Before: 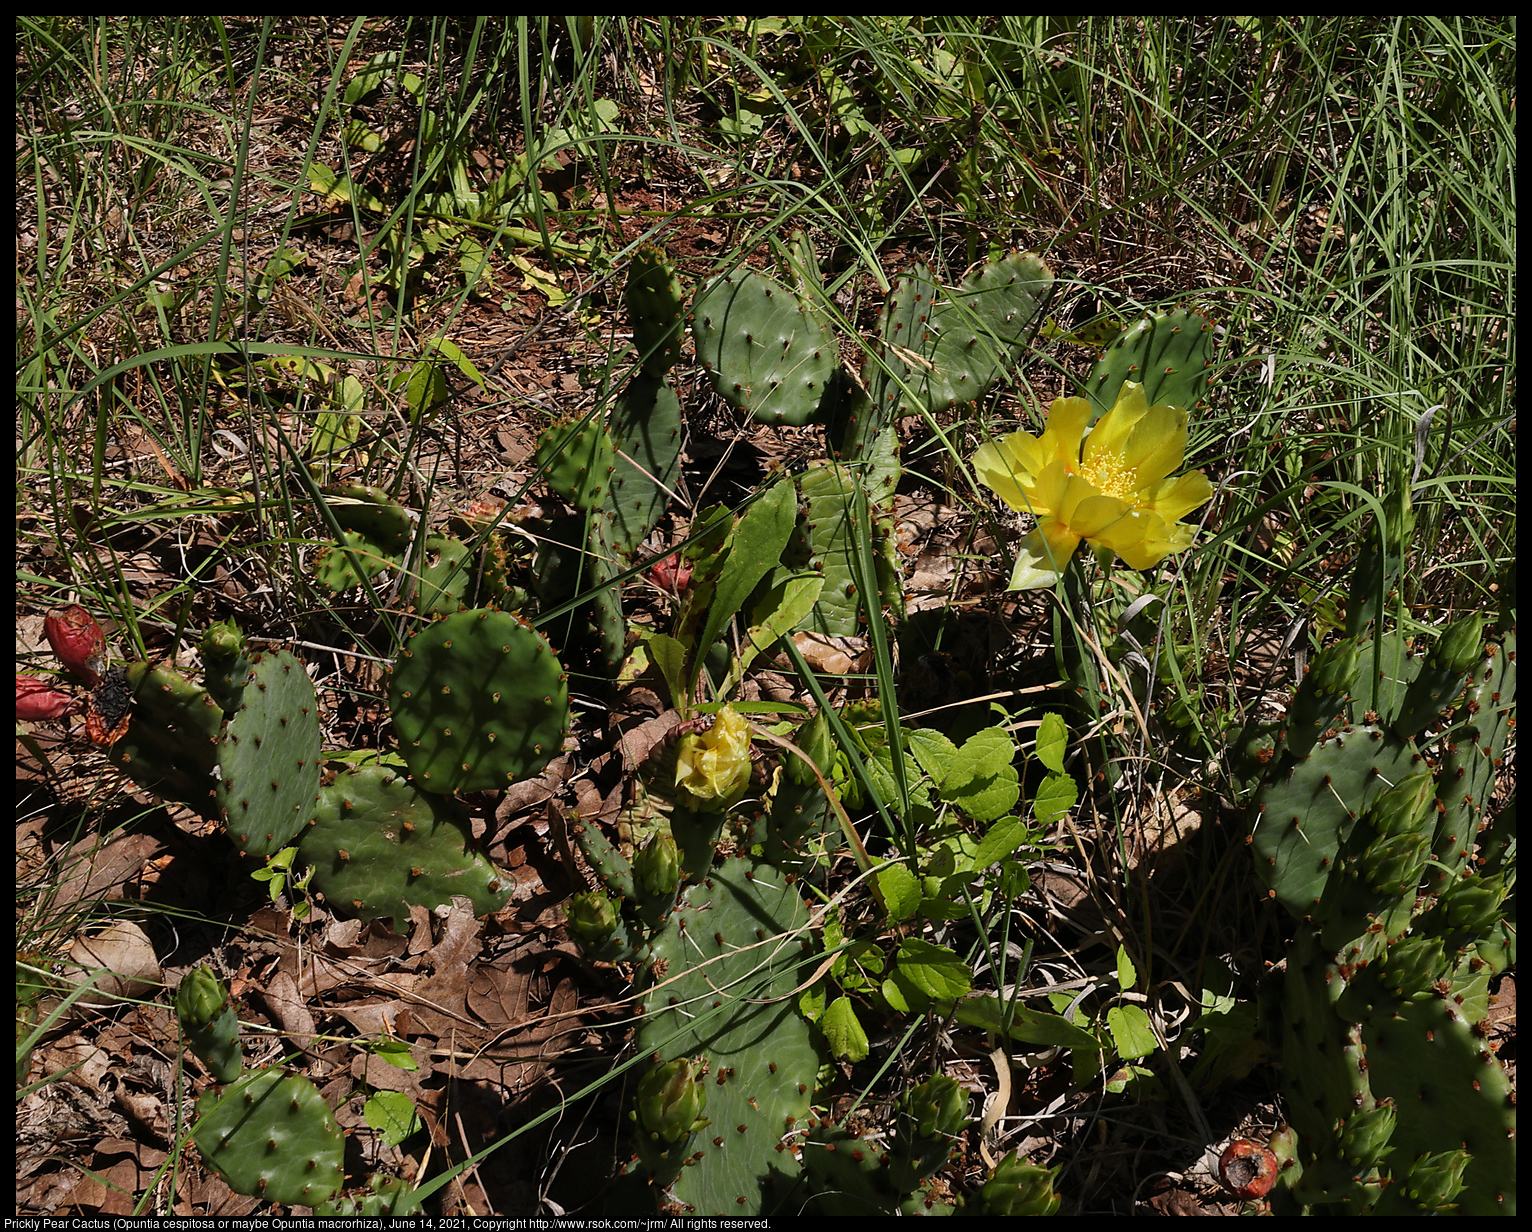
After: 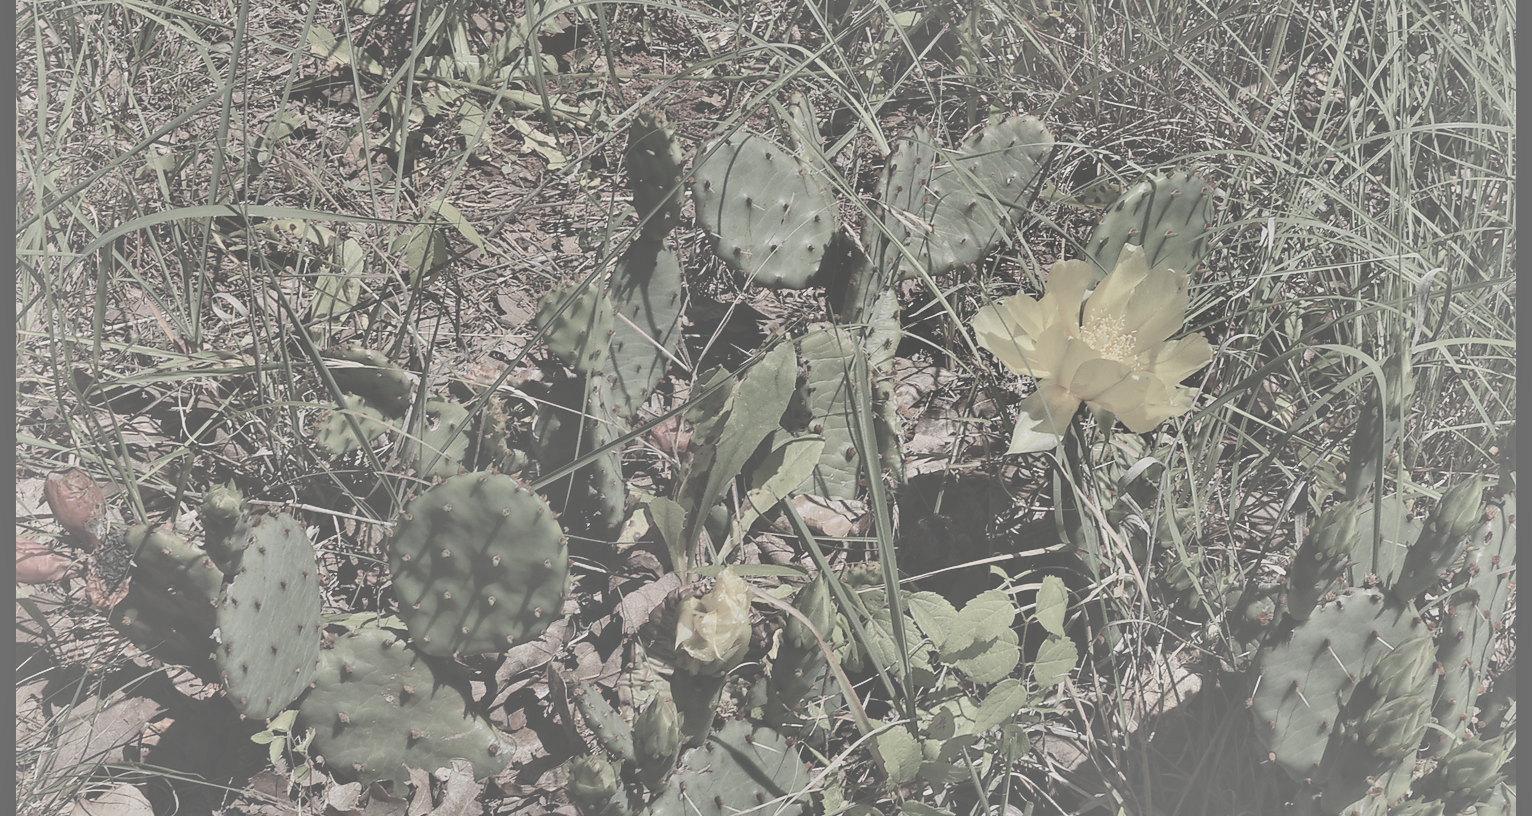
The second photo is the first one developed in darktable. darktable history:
crop: top 11.158%, bottom 22.587%
contrast brightness saturation: contrast -0.324, brightness 0.759, saturation -0.794
shadows and highlights: shadows 18.82, highlights -84.92, soften with gaussian
